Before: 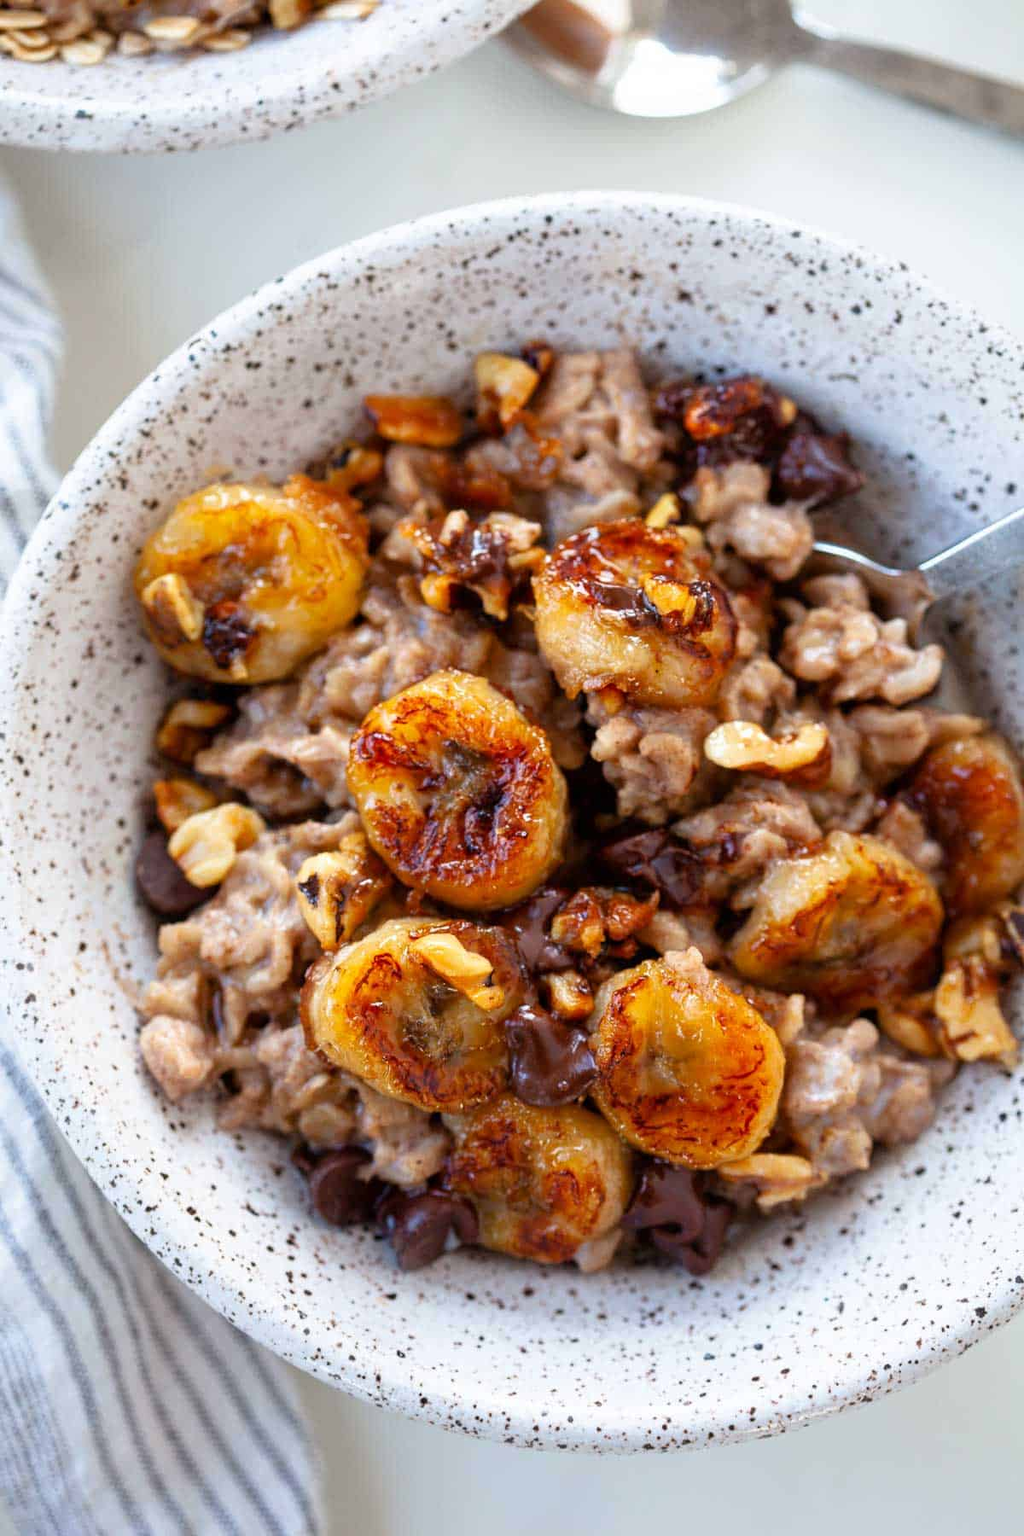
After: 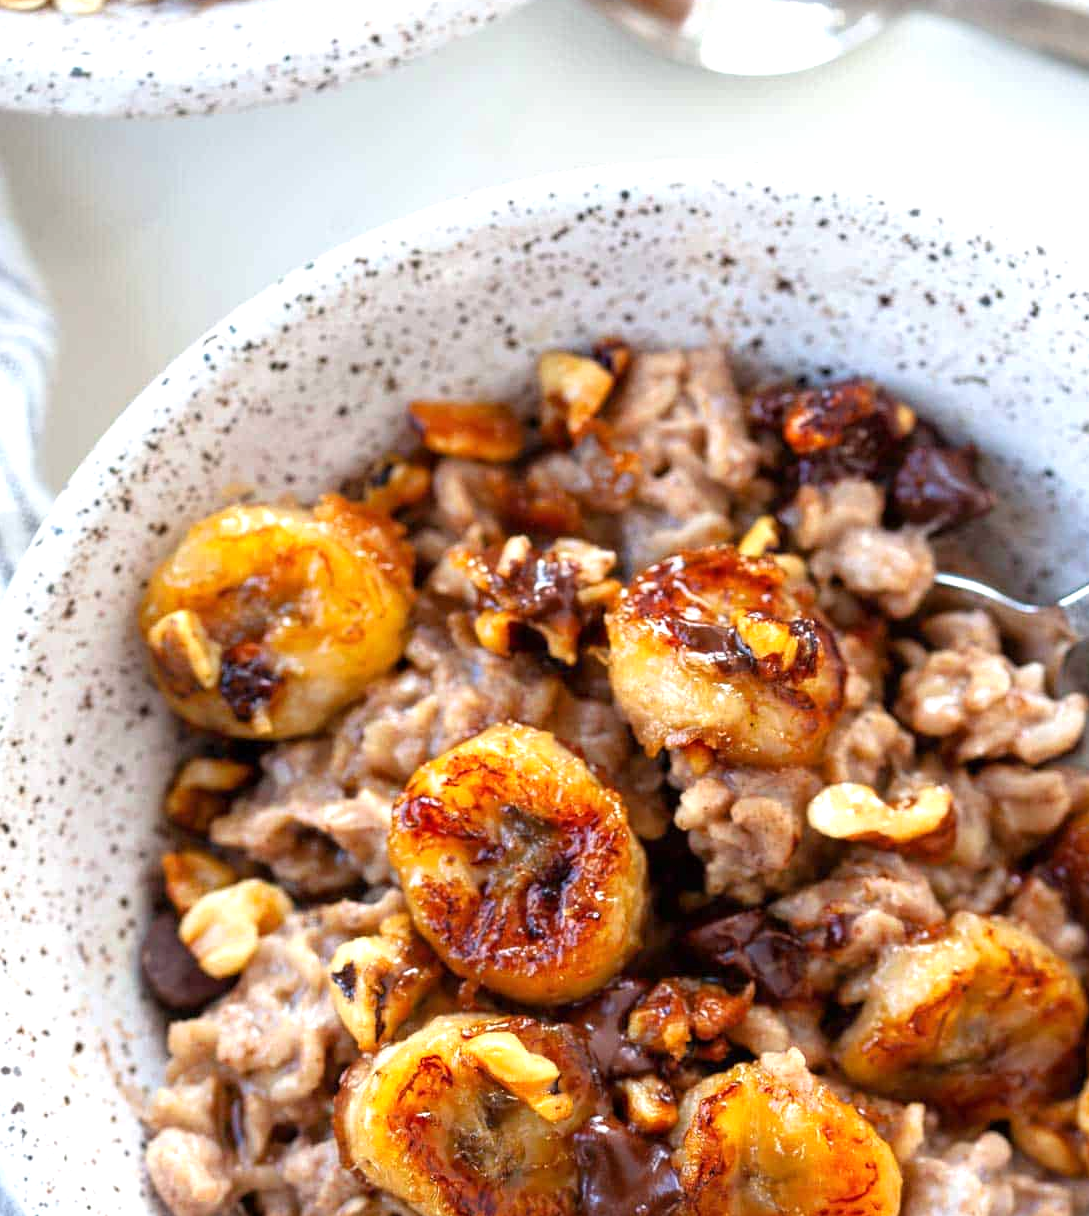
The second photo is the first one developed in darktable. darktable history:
crop: left 1.509%, top 3.452%, right 7.696%, bottom 28.452%
tone equalizer: on, module defaults
exposure: exposure 0.4 EV, compensate highlight preservation false
